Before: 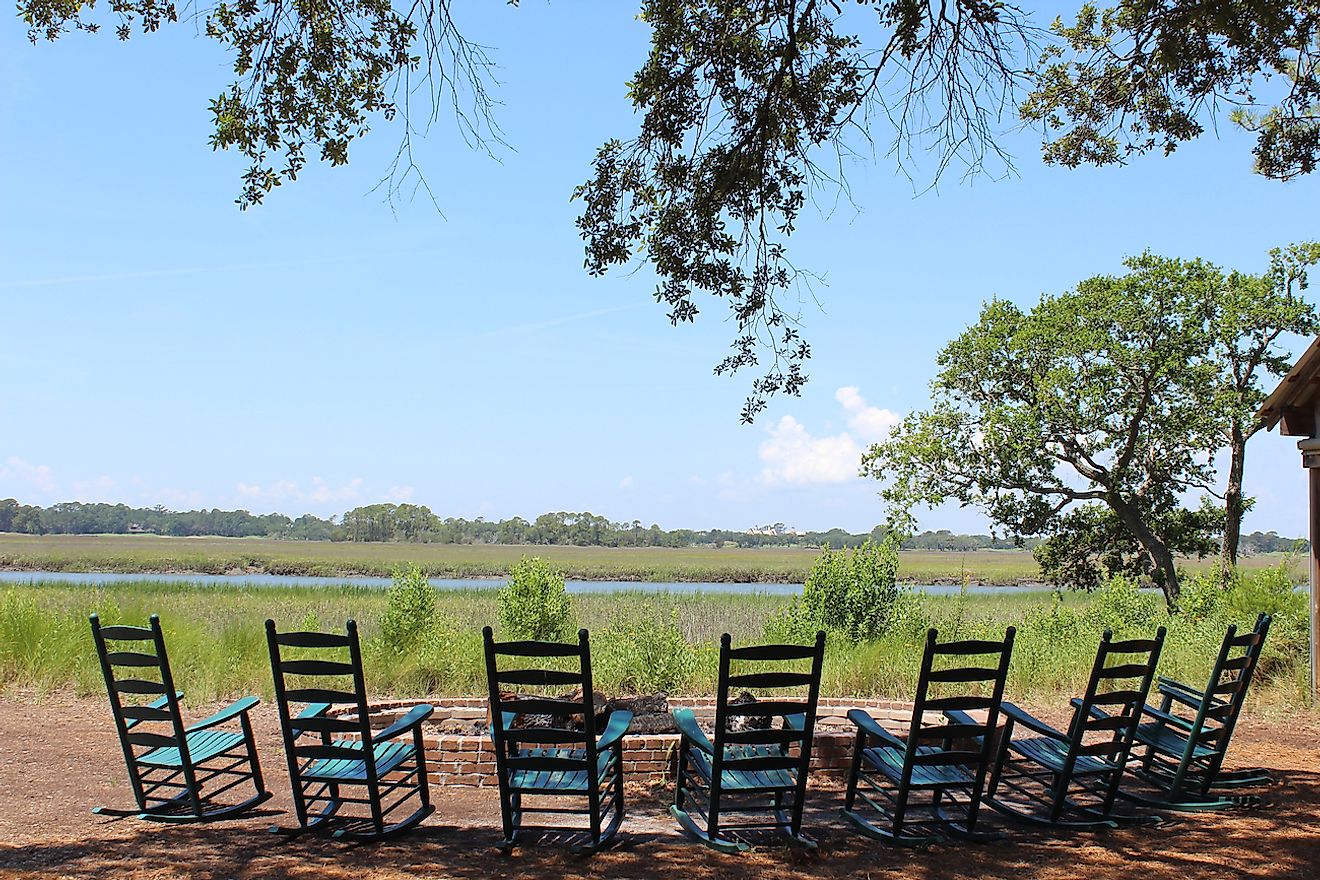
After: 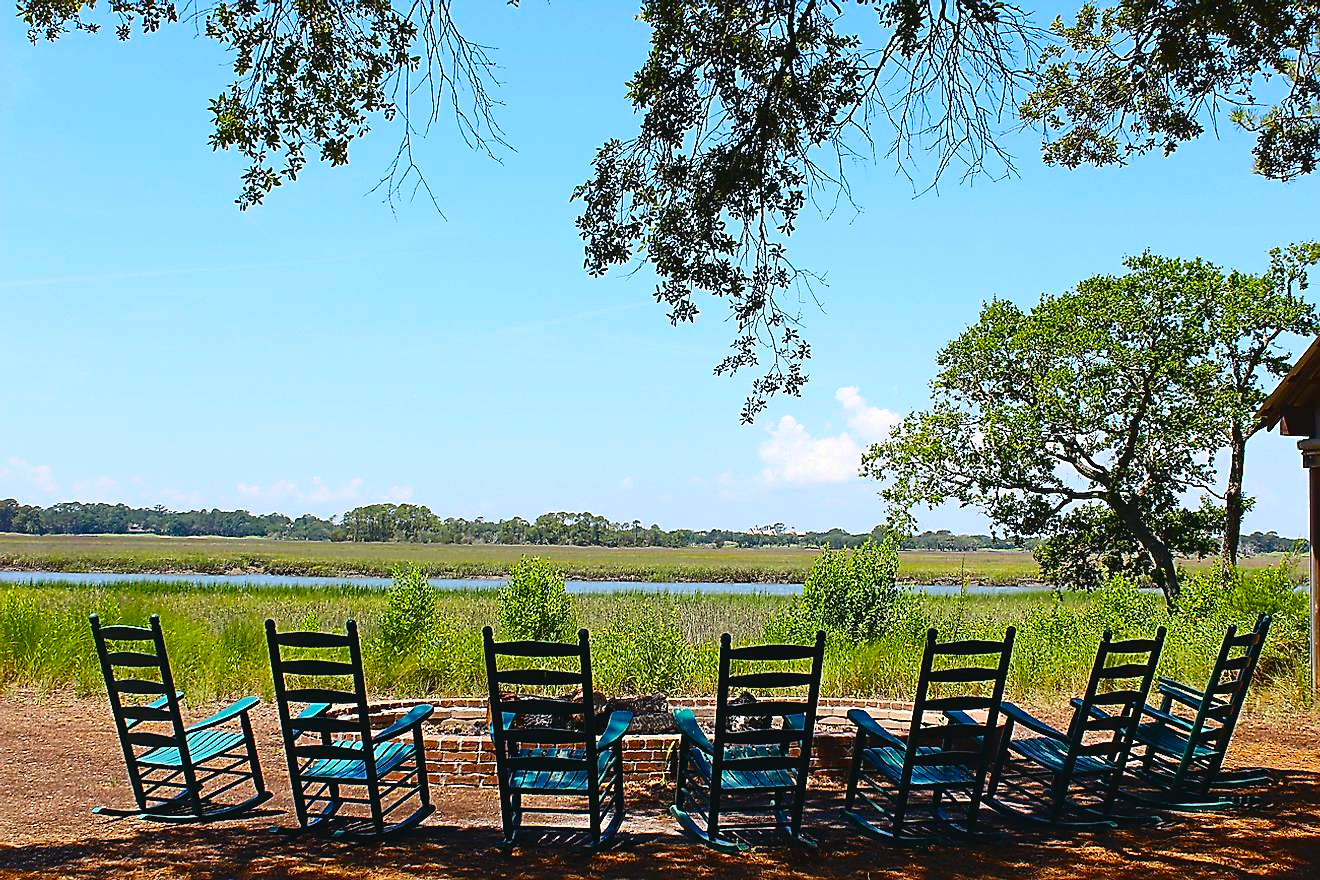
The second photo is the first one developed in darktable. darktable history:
sharpen: on, module defaults
color balance rgb: shadows lift › luminance -5.331%, shadows lift › chroma 1.15%, shadows lift › hue 218.5°, global offset › luminance 1.515%, perceptual saturation grading › global saturation 35.979%, perceptual saturation grading › shadows 35.752%
contrast brightness saturation: contrast 0.066, brightness -0.141, saturation 0.118
tone curve: curves: ch0 [(0, 0) (0.055, 0.031) (0.282, 0.215) (0.729, 0.785) (1, 1)], color space Lab, independent channels, preserve colors none
